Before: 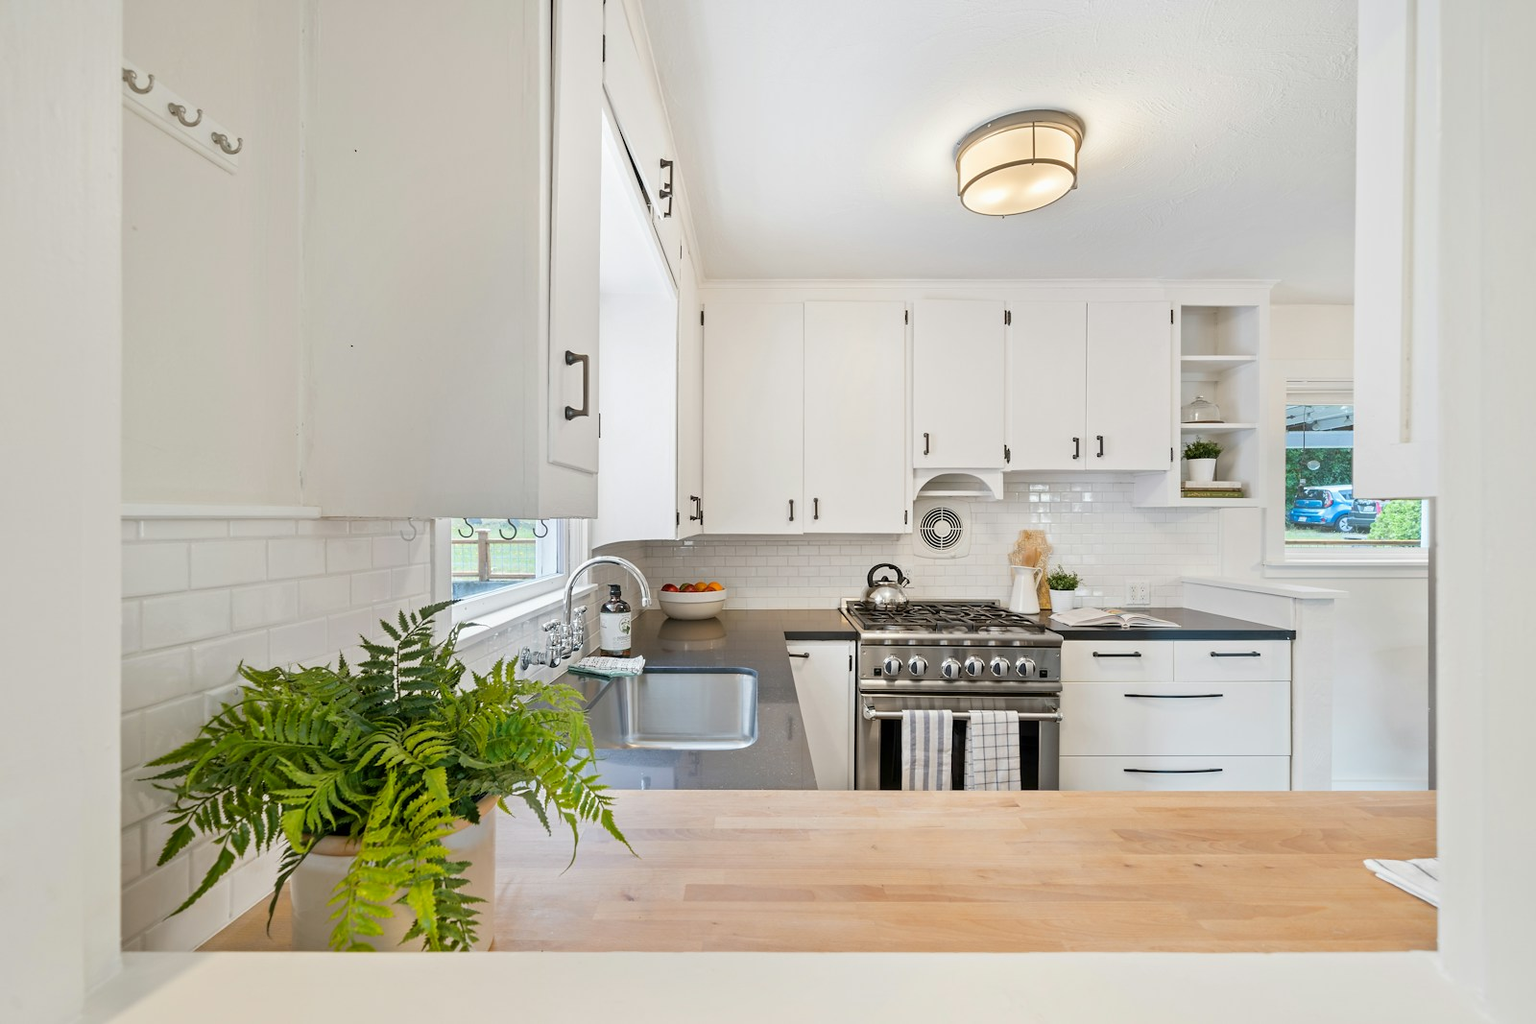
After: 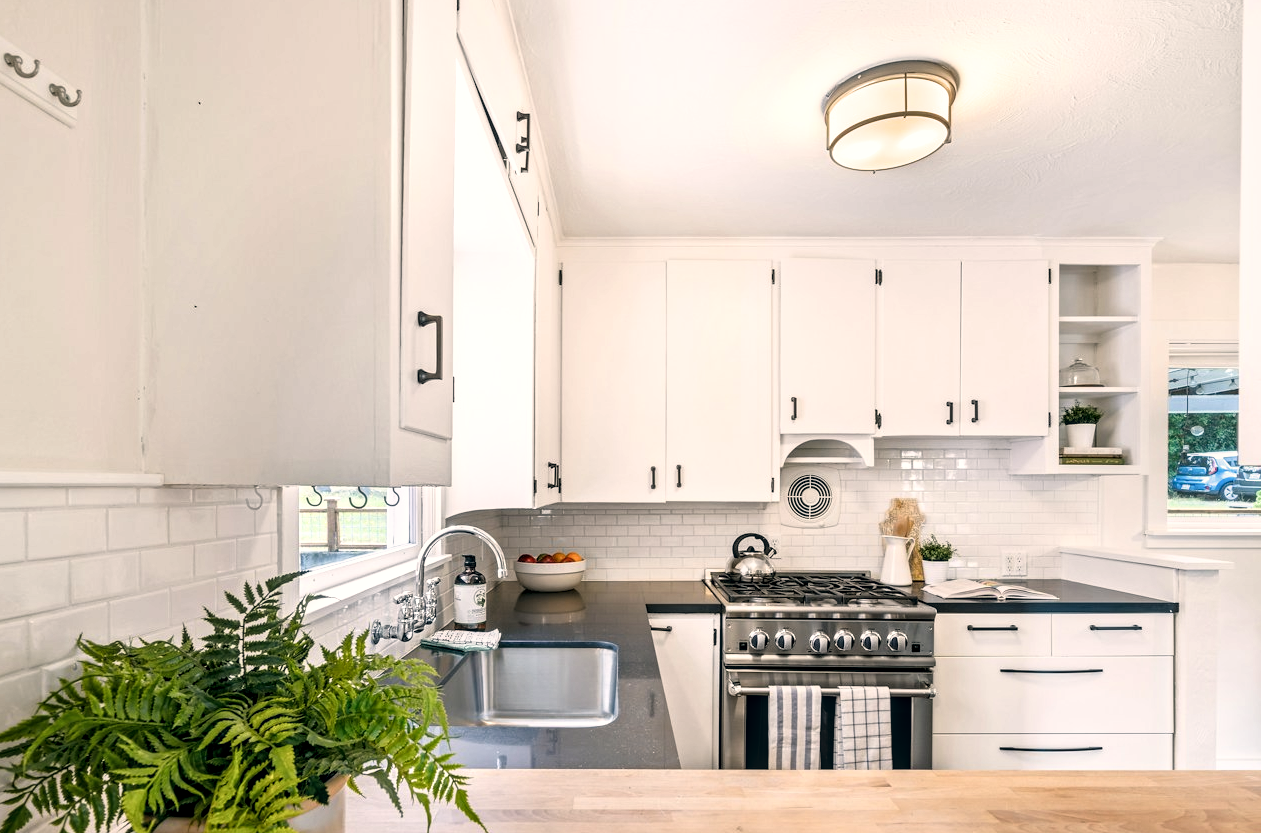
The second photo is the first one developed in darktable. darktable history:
color correction: highlights a* 5.38, highlights b* 5.3, shadows a* -4.26, shadows b* -5.11
local contrast: detail 130%
filmic rgb: black relative exposure -9.08 EV, white relative exposure 2.3 EV, hardness 7.49
crop and rotate: left 10.77%, top 5.1%, right 10.41%, bottom 16.76%
